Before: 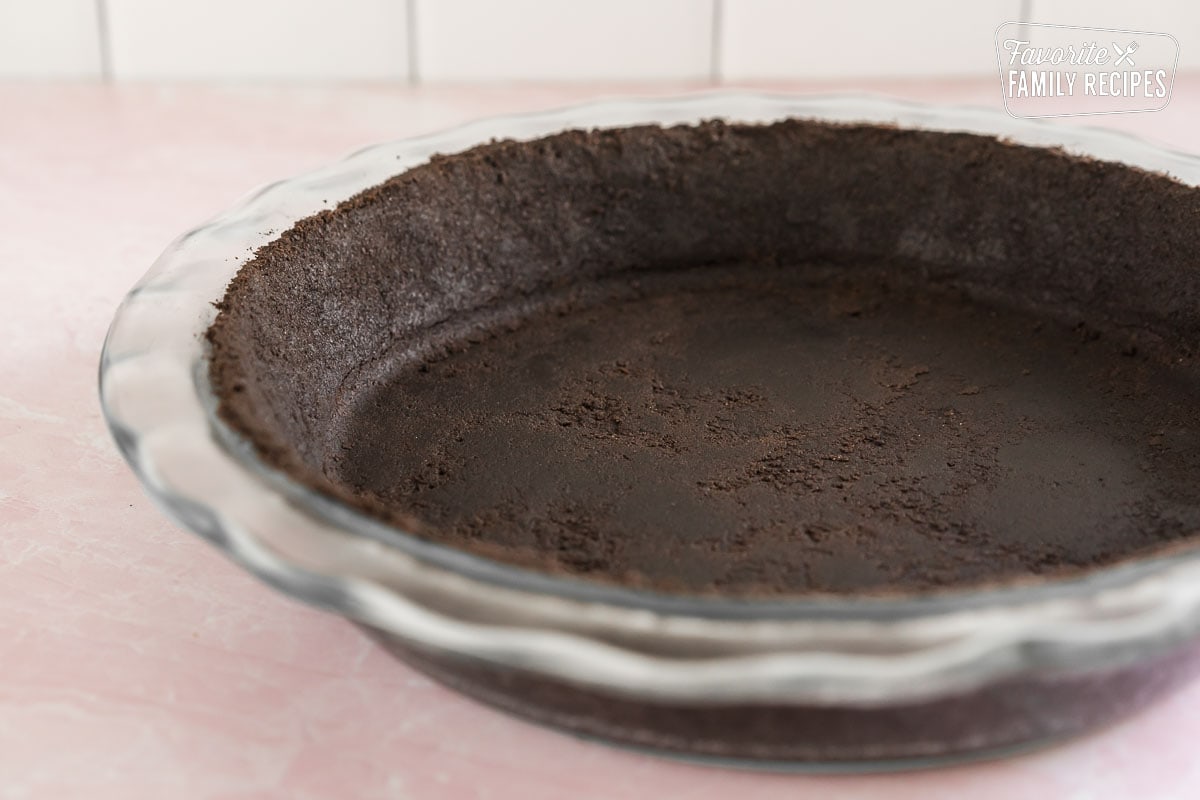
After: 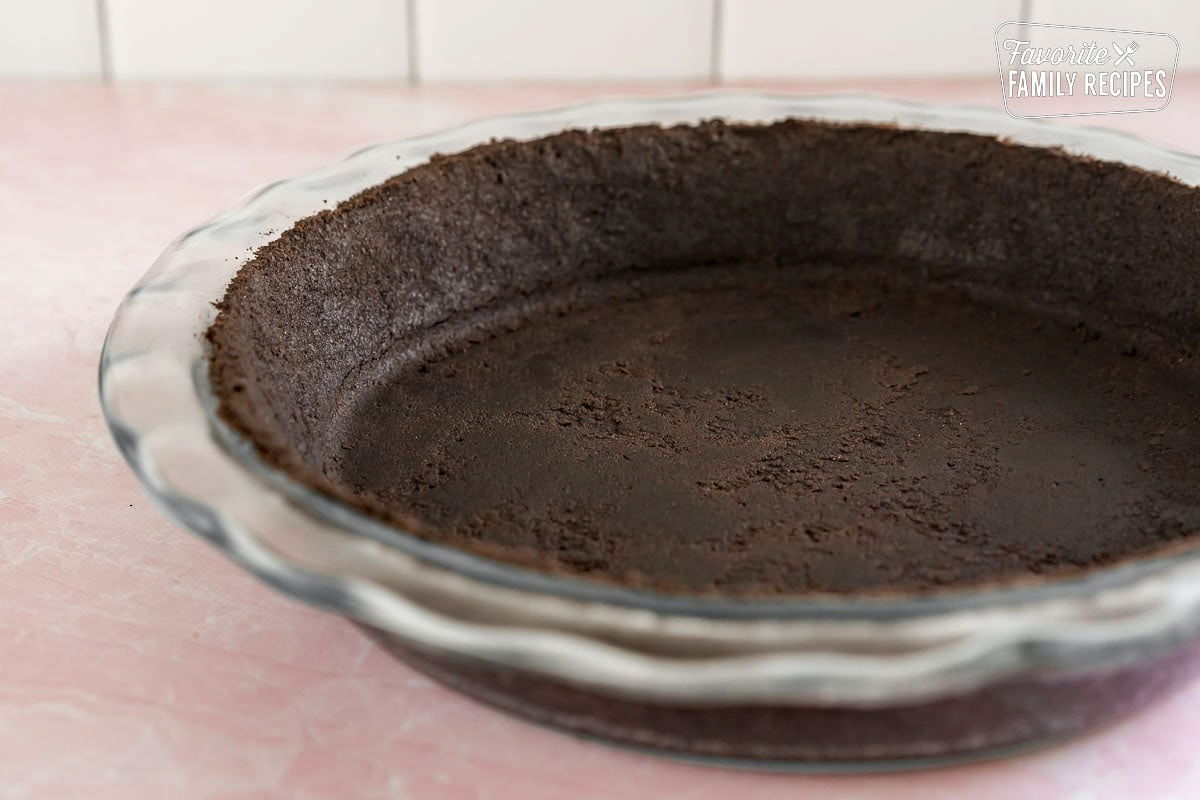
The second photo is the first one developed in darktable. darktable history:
haze removal: strength 0.303, distance 0.256, compatibility mode true, adaptive false
